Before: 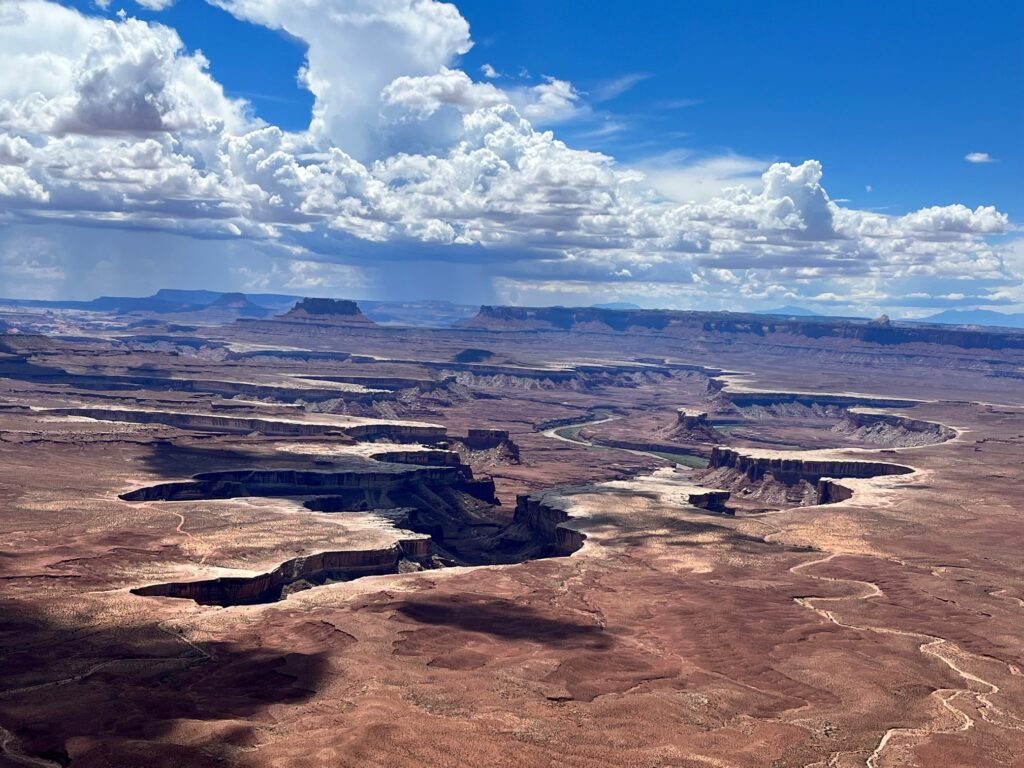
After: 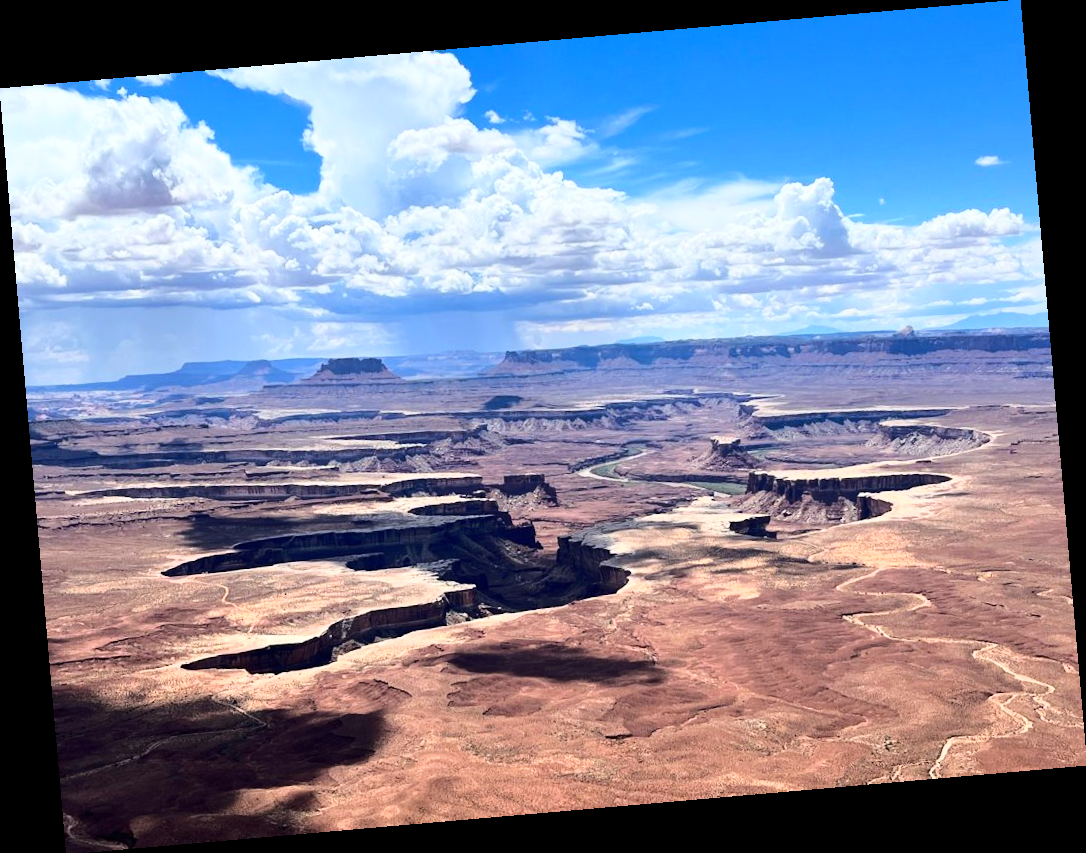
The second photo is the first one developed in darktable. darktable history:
base curve: curves: ch0 [(0, 0) (0.028, 0.03) (0.121, 0.232) (0.46, 0.748) (0.859, 0.968) (1, 1)]
rotate and perspective: rotation -4.98°, automatic cropping off
